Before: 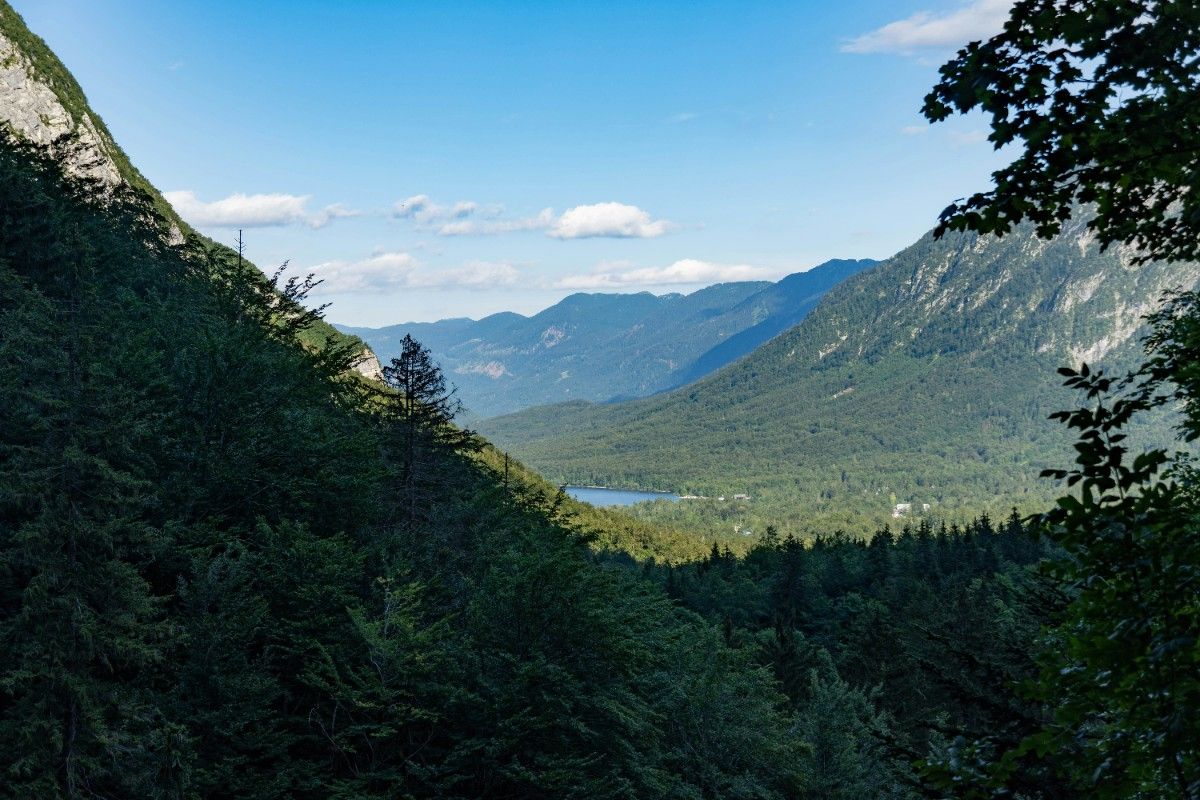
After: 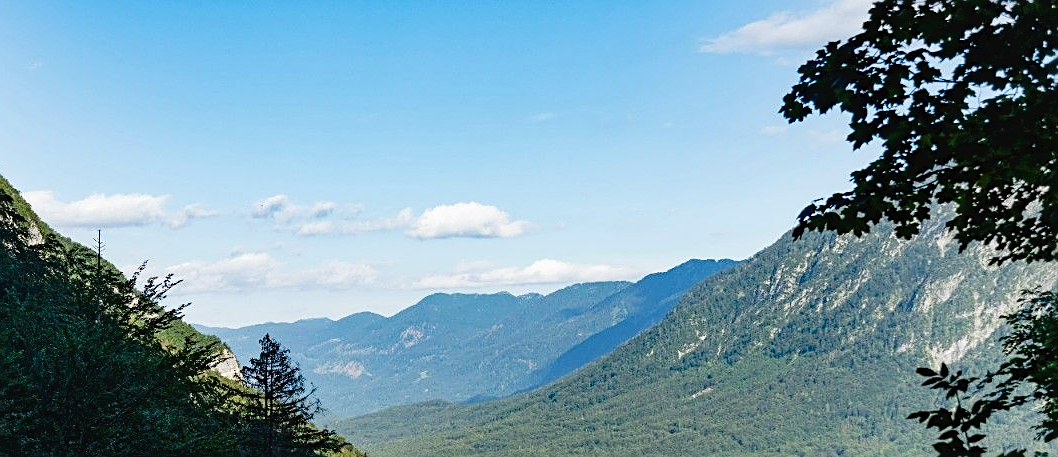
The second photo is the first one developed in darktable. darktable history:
crop and rotate: left 11.812%, bottom 42.776%
tone curve: curves: ch0 [(0, 0) (0.003, 0.031) (0.011, 0.031) (0.025, 0.03) (0.044, 0.035) (0.069, 0.054) (0.1, 0.081) (0.136, 0.11) (0.177, 0.147) (0.224, 0.209) (0.277, 0.283) (0.335, 0.369) (0.399, 0.44) (0.468, 0.517) (0.543, 0.601) (0.623, 0.684) (0.709, 0.766) (0.801, 0.846) (0.898, 0.927) (1, 1)], preserve colors none
sharpen: on, module defaults
white balance: emerald 1
